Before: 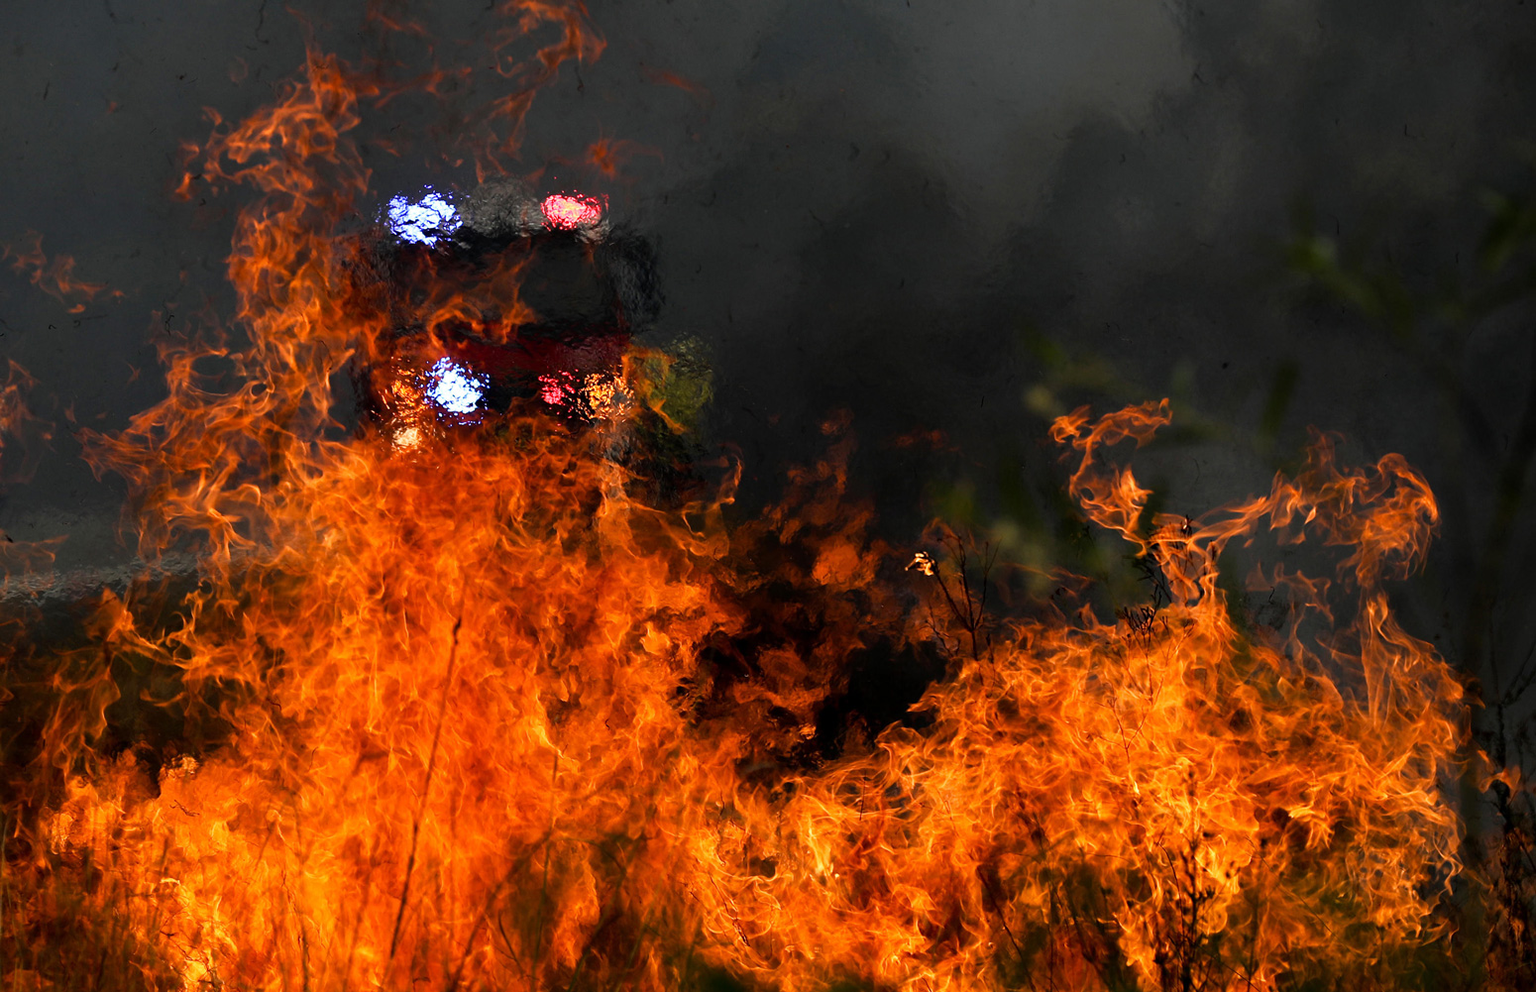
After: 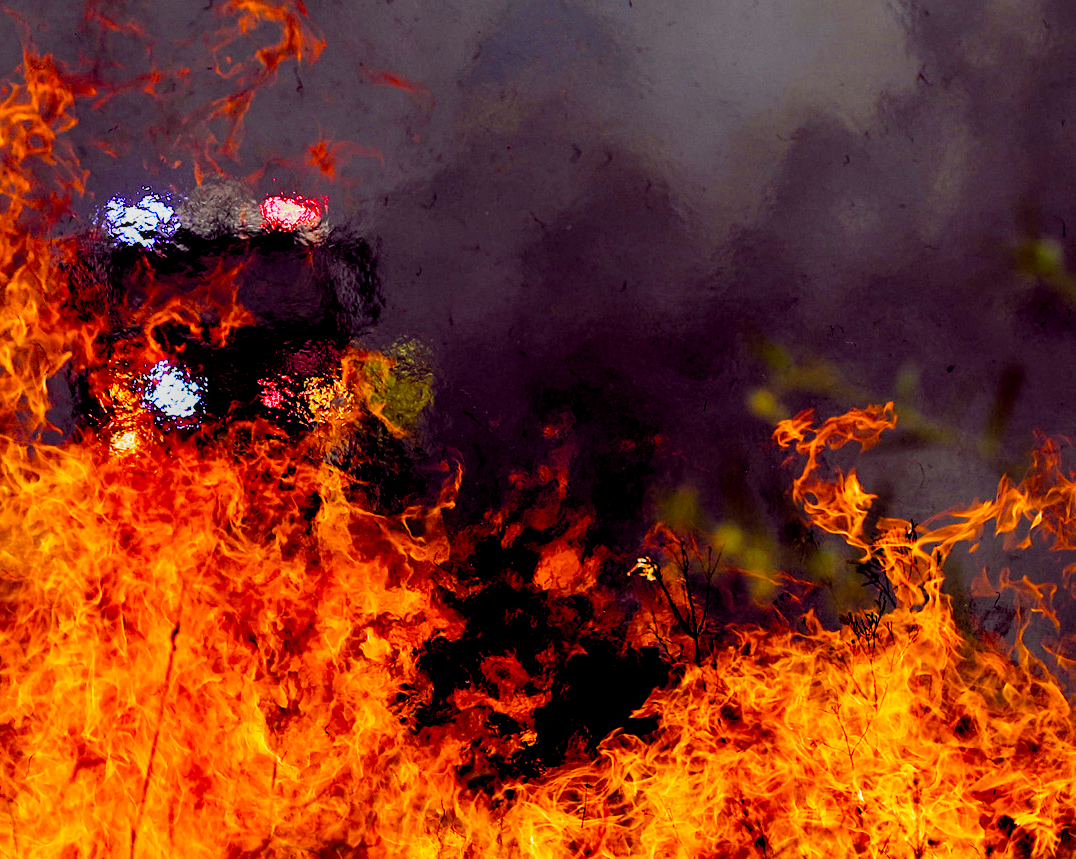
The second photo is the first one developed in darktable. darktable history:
crop: left 18.512%, right 12.039%, bottom 14.1%
local contrast: on, module defaults
sharpen: amount 0.215
color correction: highlights b* 0.026, saturation 1.13
filmic rgb: black relative exposure -7.65 EV, white relative exposure 4.56 EV, hardness 3.61, preserve chrominance no, color science v5 (2021)
exposure: exposure 1 EV, compensate highlight preservation false
color balance rgb: global offset › chroma 0.288%, global offset › hue 318.4°, linear chroma grading › global chroma 14.926%, perceptual saturation grading › global saturation 29.695%, global vibrance 20%
